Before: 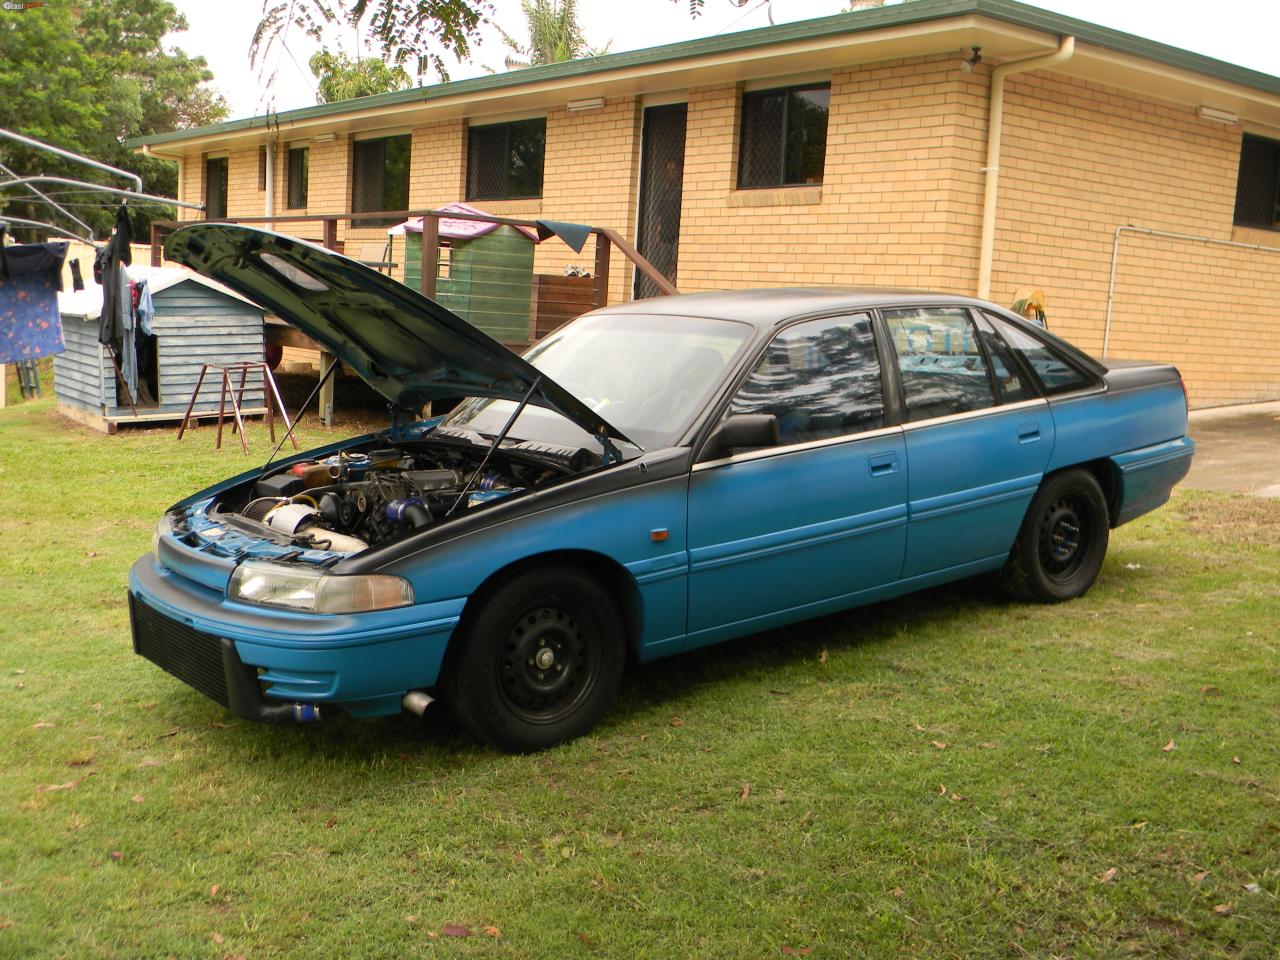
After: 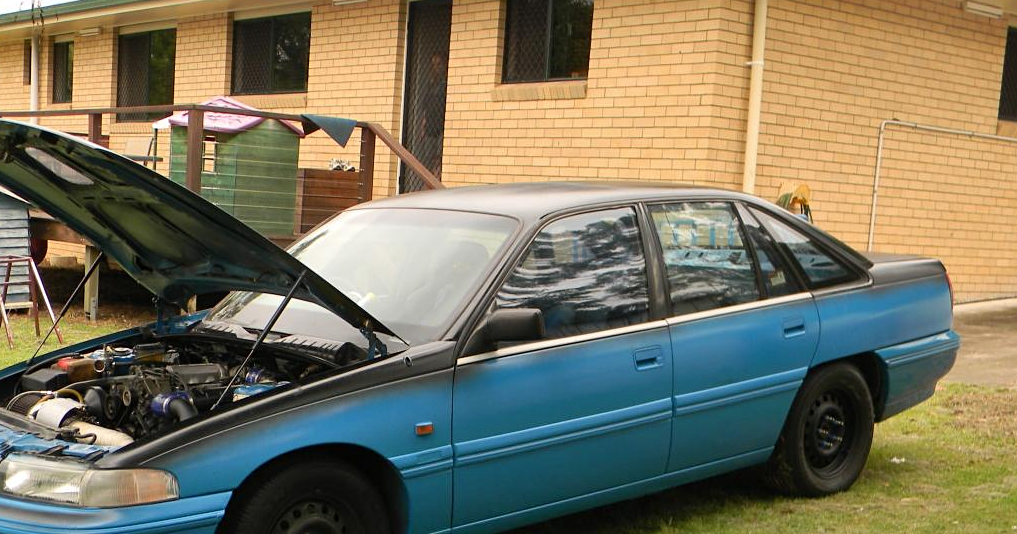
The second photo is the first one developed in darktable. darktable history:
crop: left 18.38%, top 11.092%, right 2.134%, bottom 33.217%
sharpen: amount 0.2
shadows and highlights: soften with gaussian
